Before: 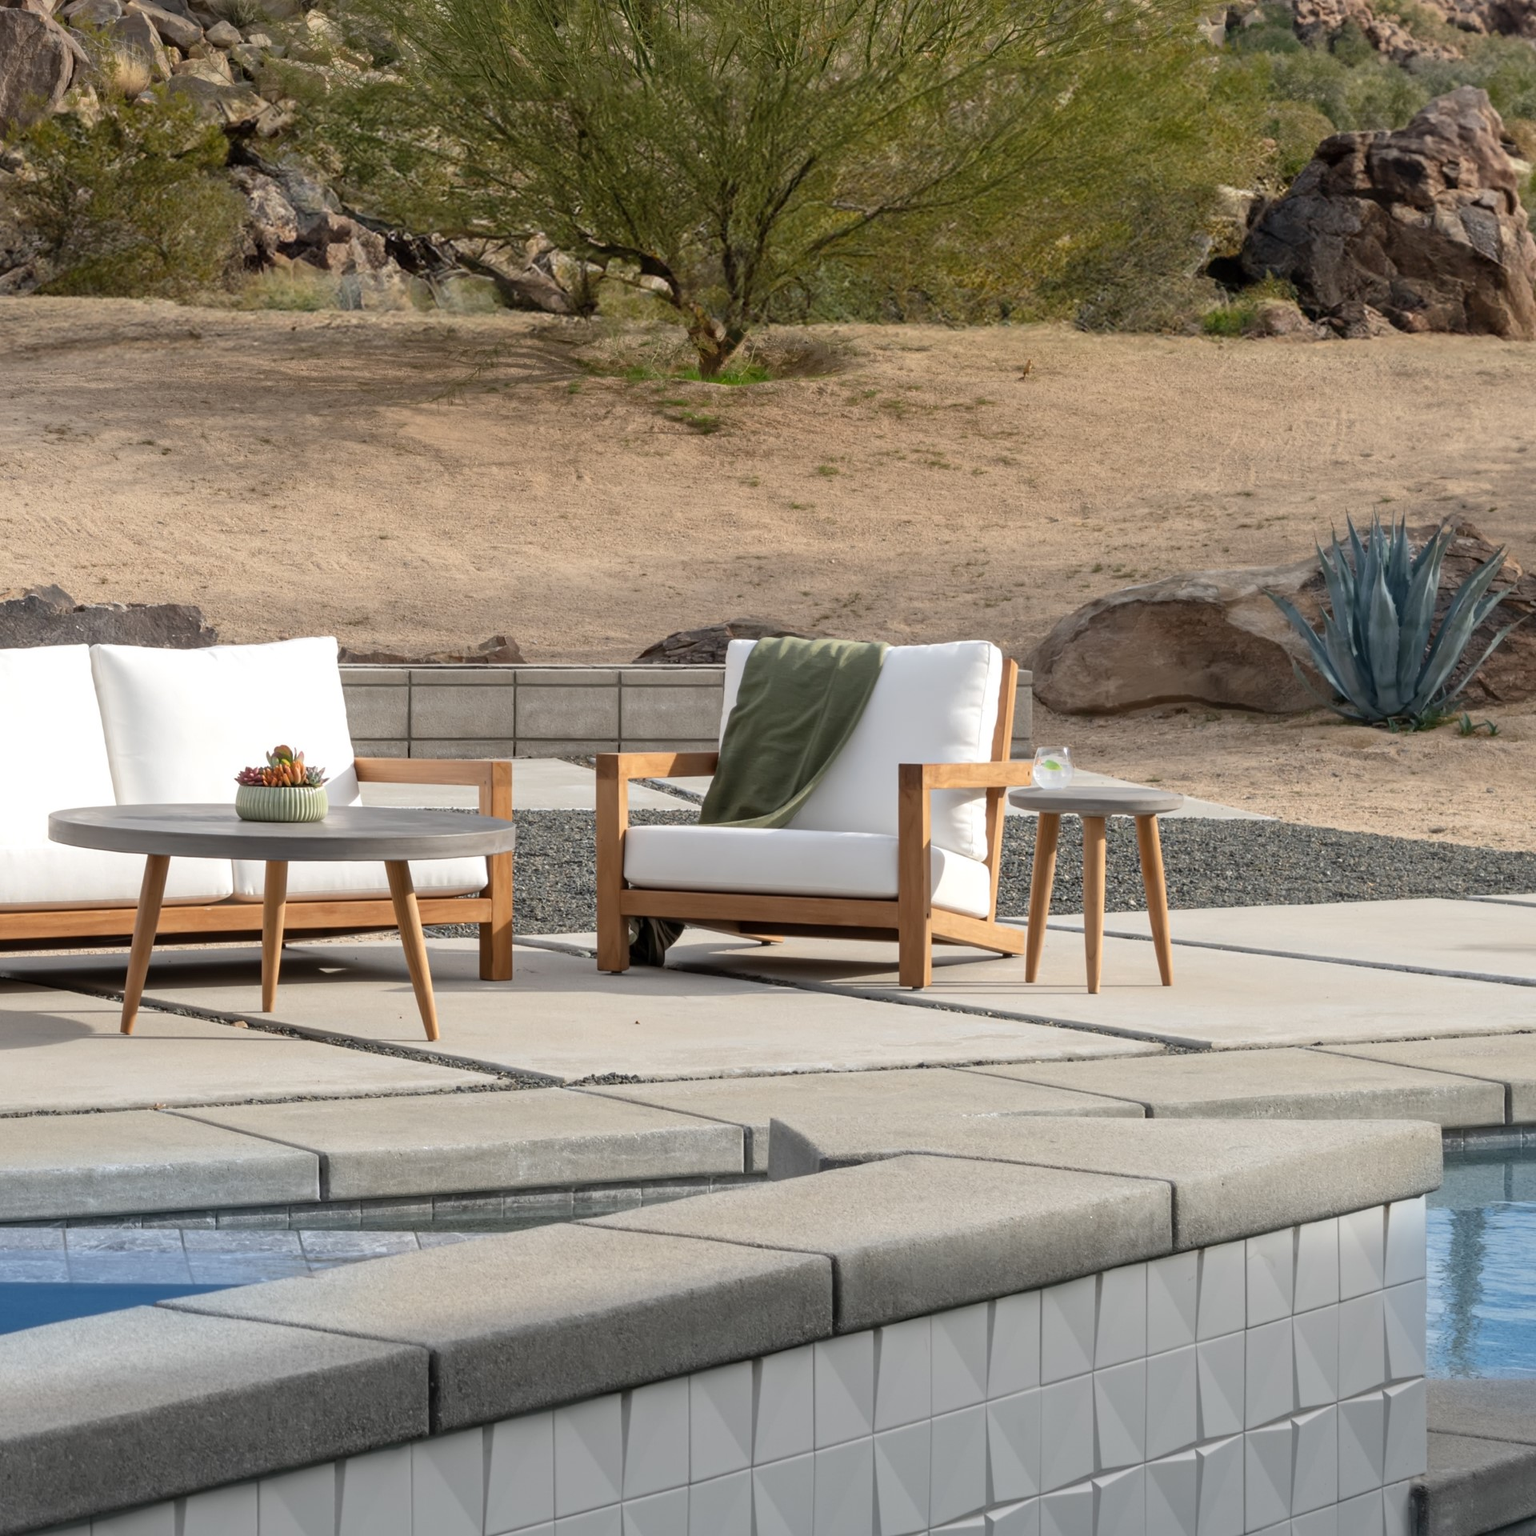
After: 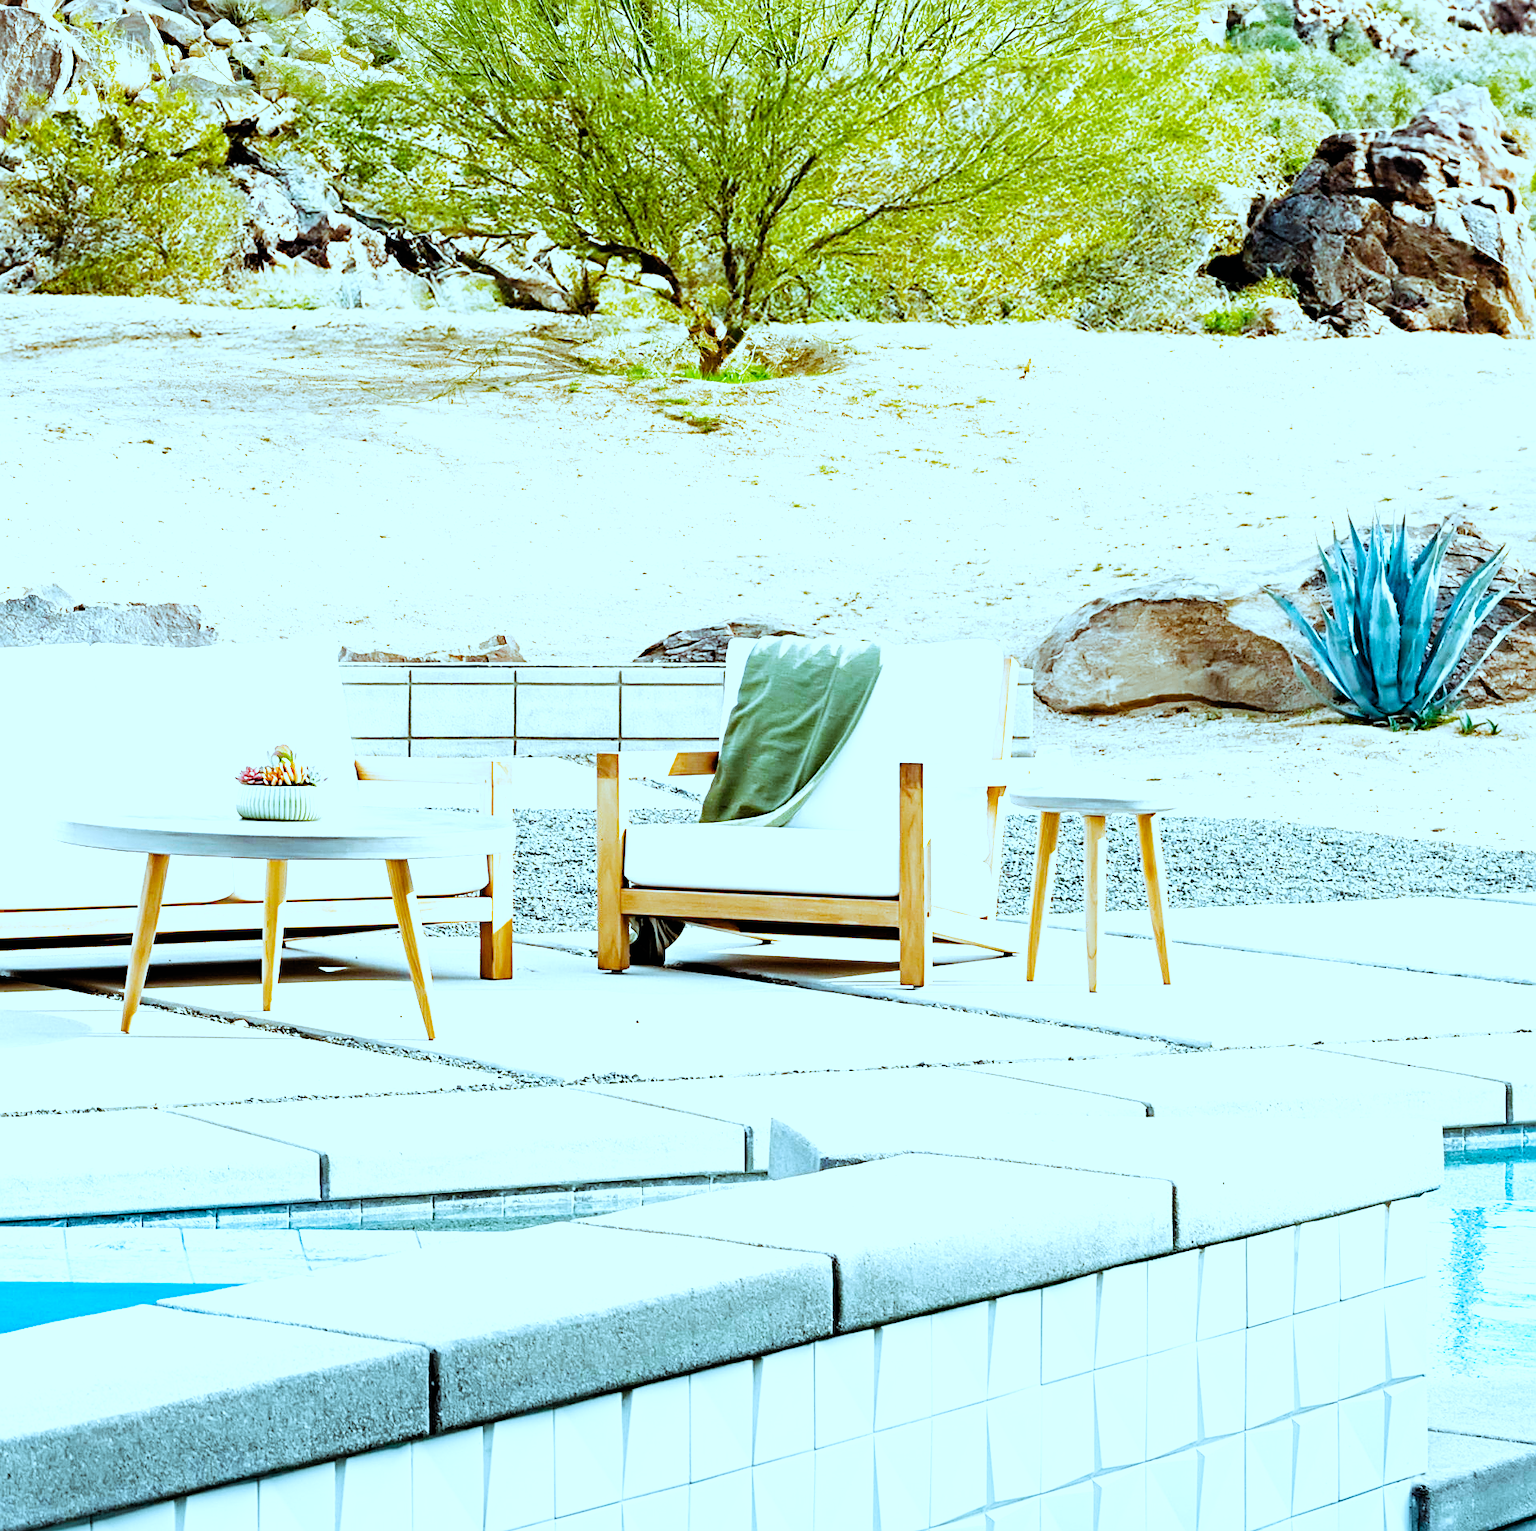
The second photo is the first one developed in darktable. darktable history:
color balance rgb: highlights gain › chroma 4.049%, highlights gain › hue 201.24°, linear chroma grading › global chroma 0.57%, perceptual saturation grading › global saturation 30.127%, perceptual brilliance grading › global brilliance 14.84%, perceptual brilliance grading › shadows -34.951%, global vibrance 20%
exposure: exposure 2.226 EV, compensate highlight preservation false
crop: top 0.143%, bottom 0.151%
haze removal: compatibility mode true, adaptive false
color correction: highlights a* -10.46, highlights b* -18.97
sharpen: on, module defaults
filmic rgb: black relative exposure -5.08 EV, white relative exposure 3.97 EV, hardness 2.89, contrast 1.301, add noise in highlights 0, preserve chrominance no, color science v3 (2019), use custom middle-gray values true, contrast in highlights soft
